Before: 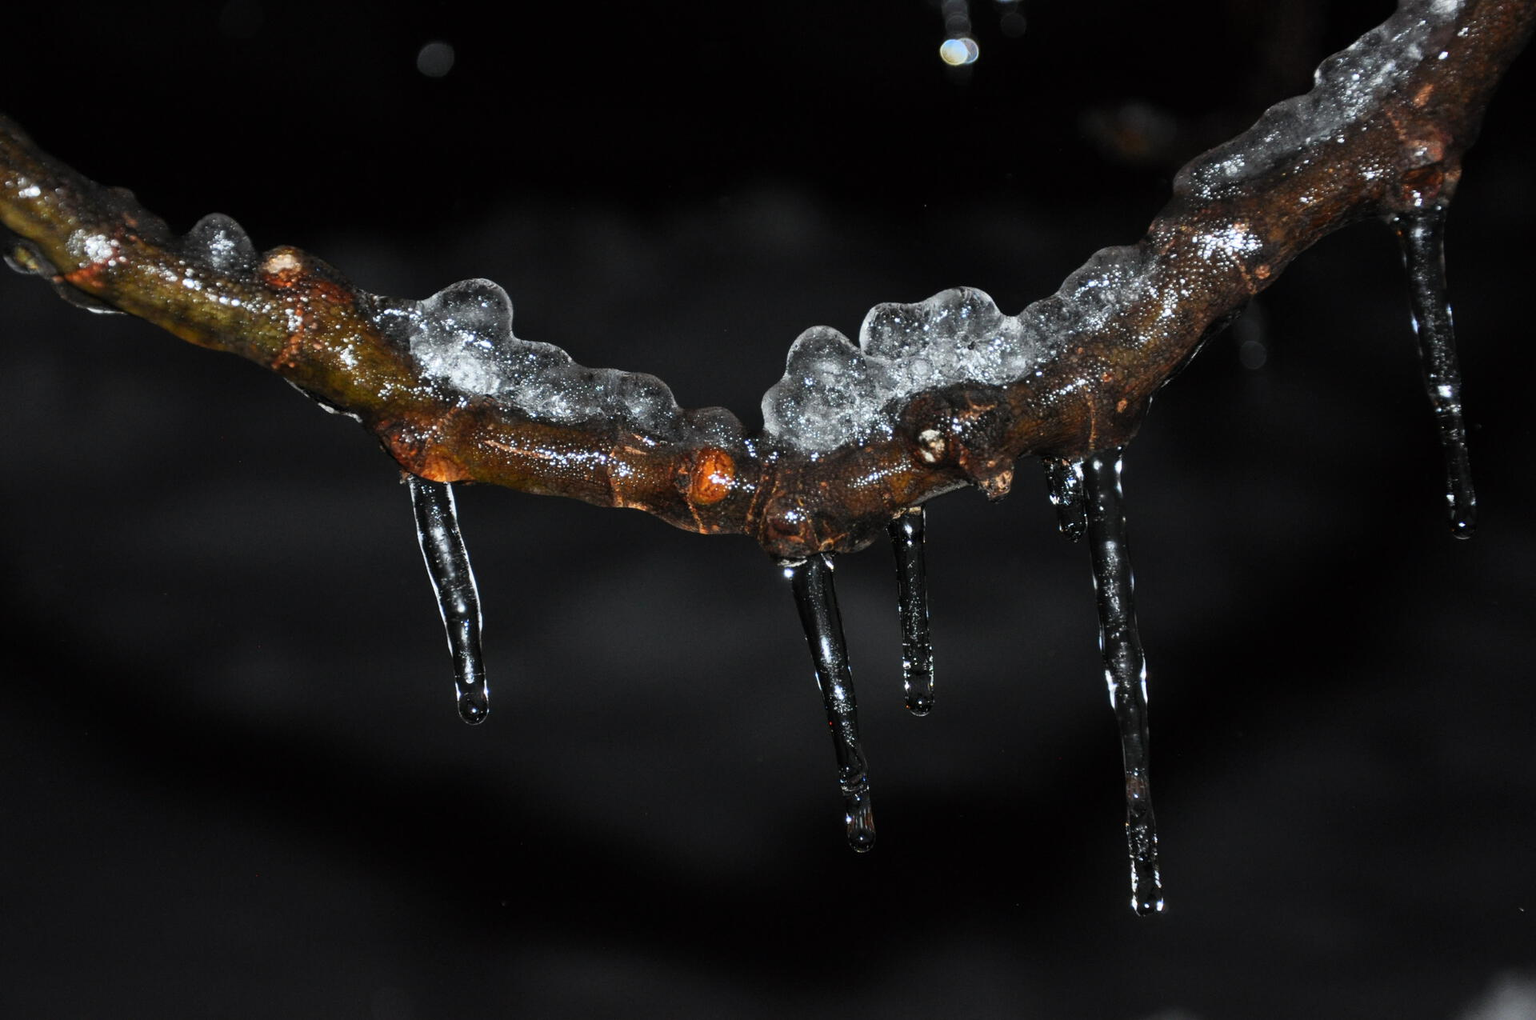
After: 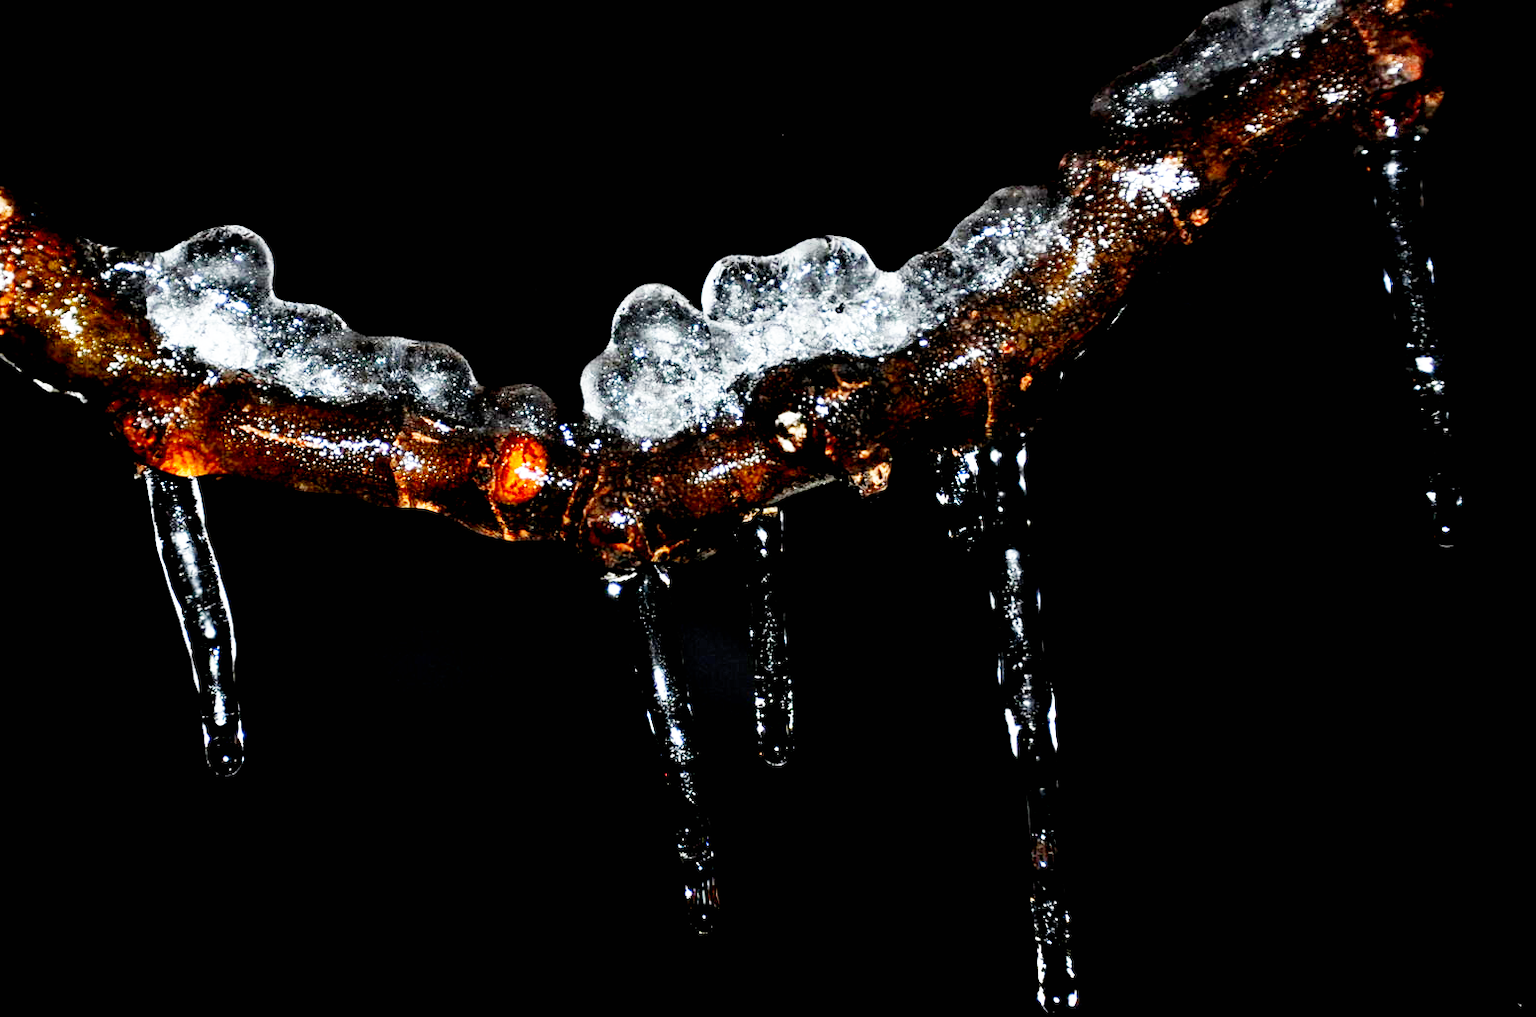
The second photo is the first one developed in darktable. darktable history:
crop: left 18.968%, top 9.485%, right 0.001%, bottom 9.671%
exposure: black level correction 0.024, exposure 0.181 EV, compensate exposure bias true, compensate highlight preservation false
base curve: curves: ch0 [(0, 0) (0.007, 0.004) (0.027, 0.03) (0.046, 0.07) (0.207, 0.54) (0.442, 0.872) (0.673, 0.972) (1, 1)], preserve colors none
